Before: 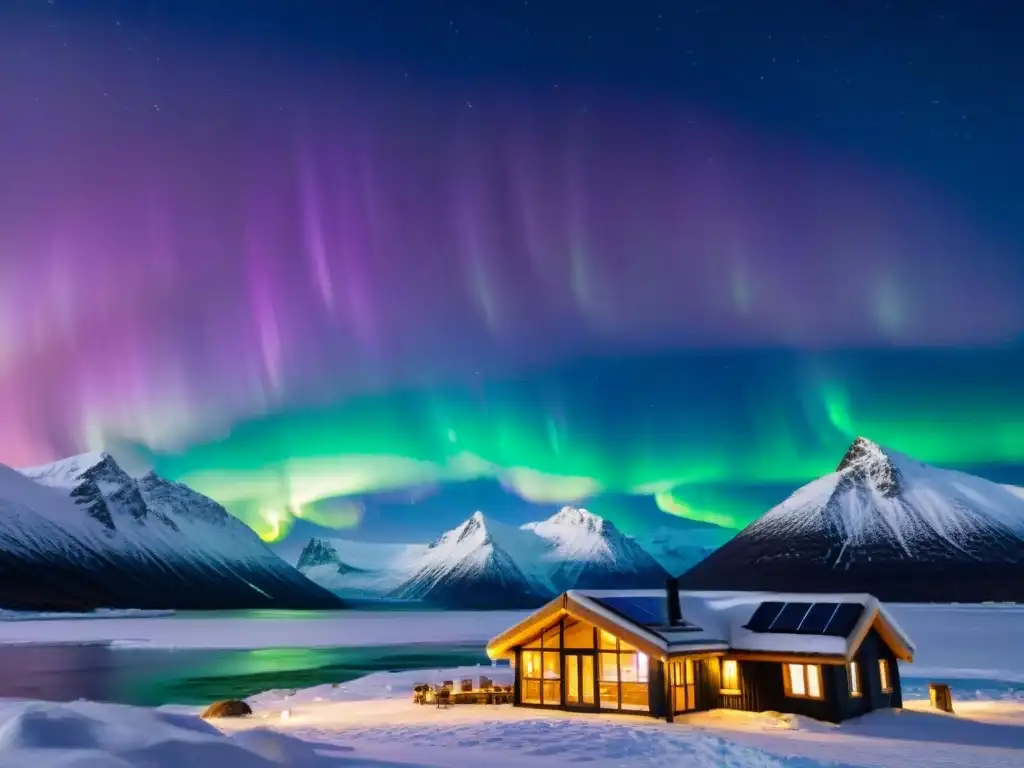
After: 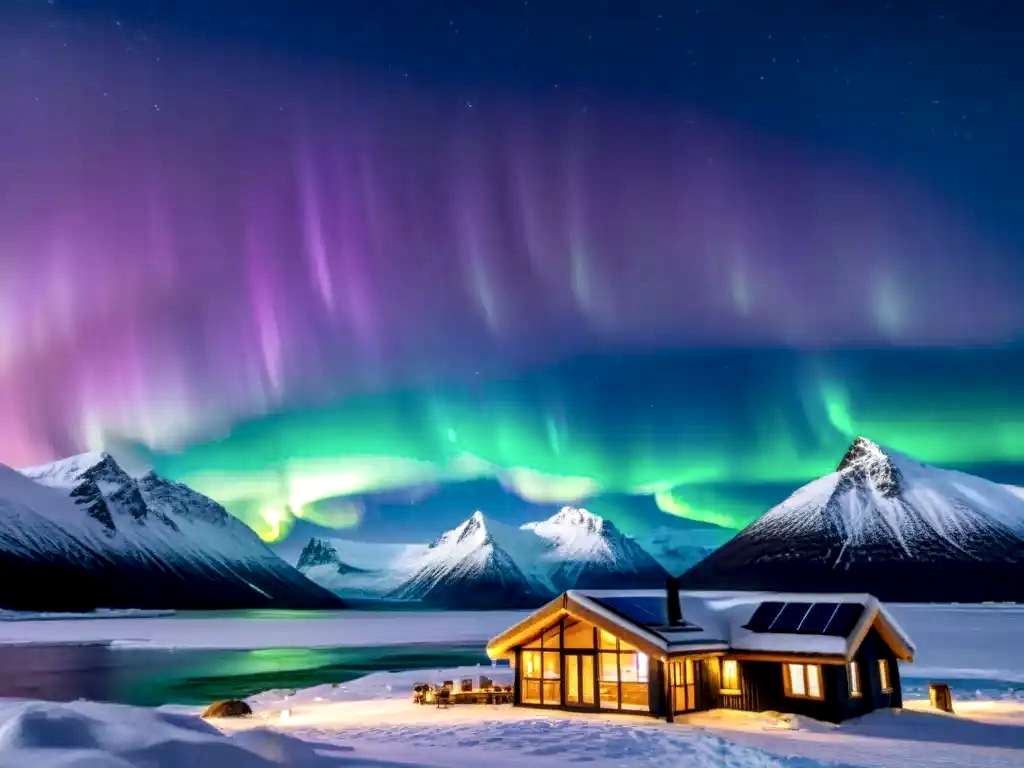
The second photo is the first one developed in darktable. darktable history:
local contrast: detail 154%
tone equalizer: edges refinement/feathering 500, mask exposure compensation -1.57 EV, preserve details no
